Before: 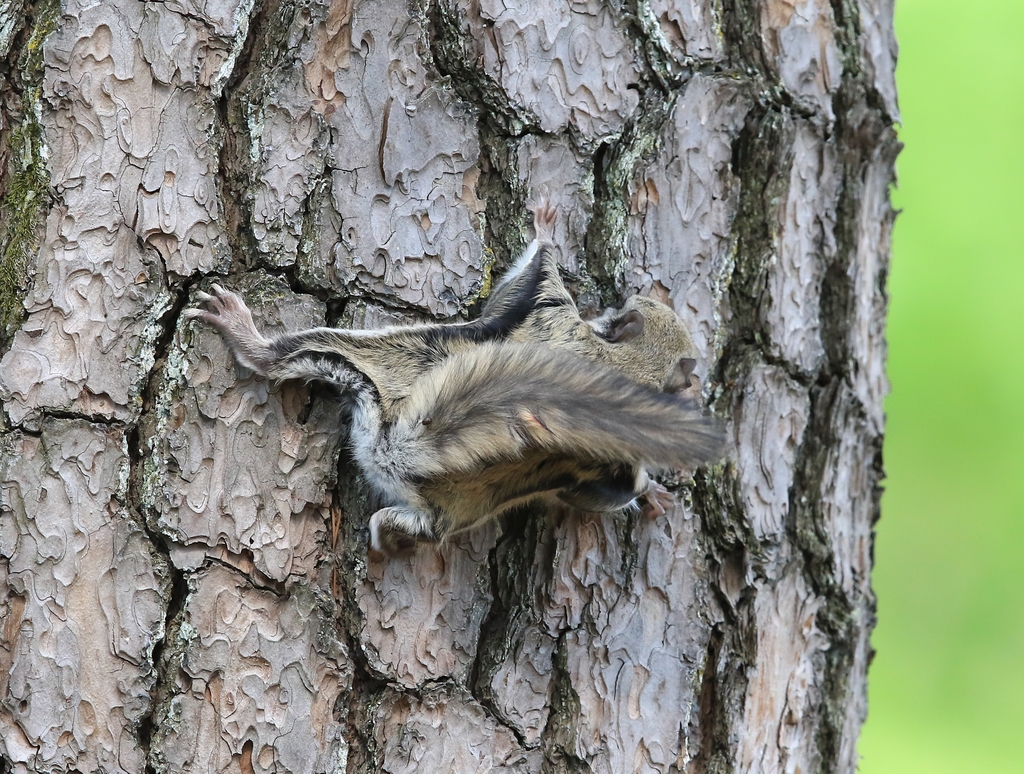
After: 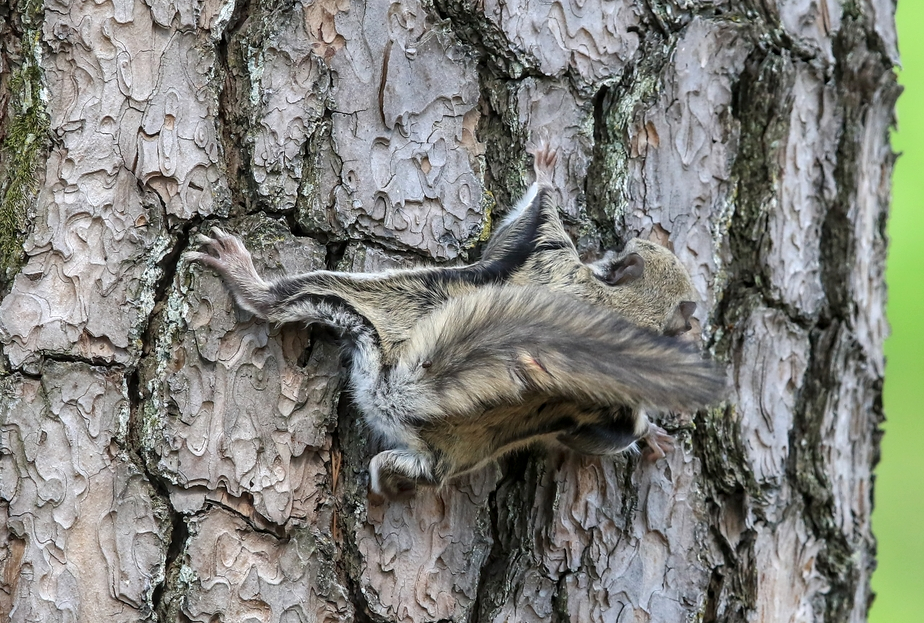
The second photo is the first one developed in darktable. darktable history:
crop: top 7.49%, right 9.717%, bottom 11.943%
local contrast: on, module defaults
base curve: curves: ch0 [(0, 0) (0.989, 0.992)], preserve colors none
